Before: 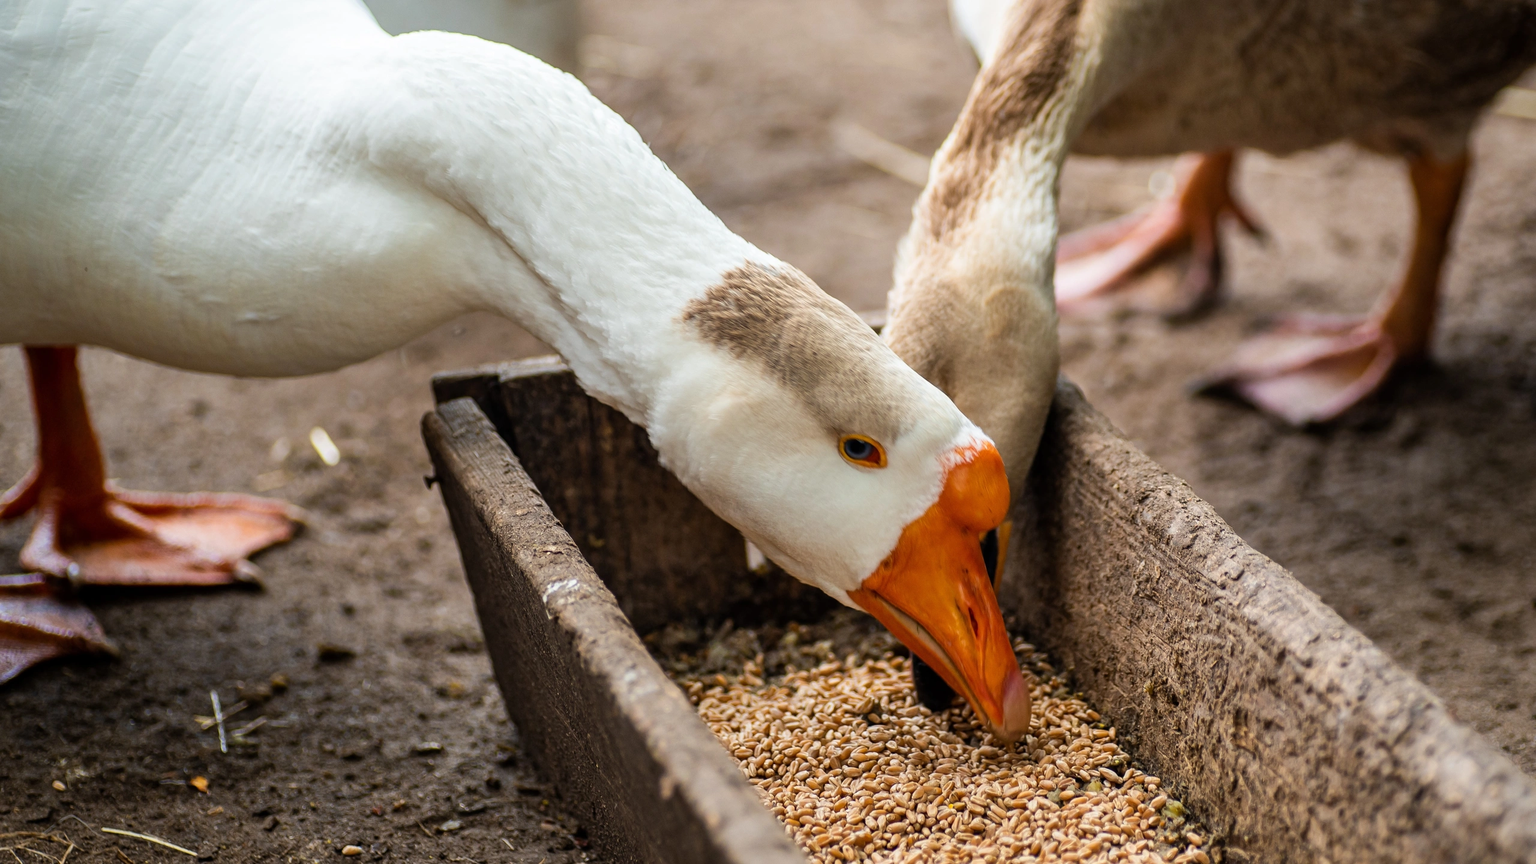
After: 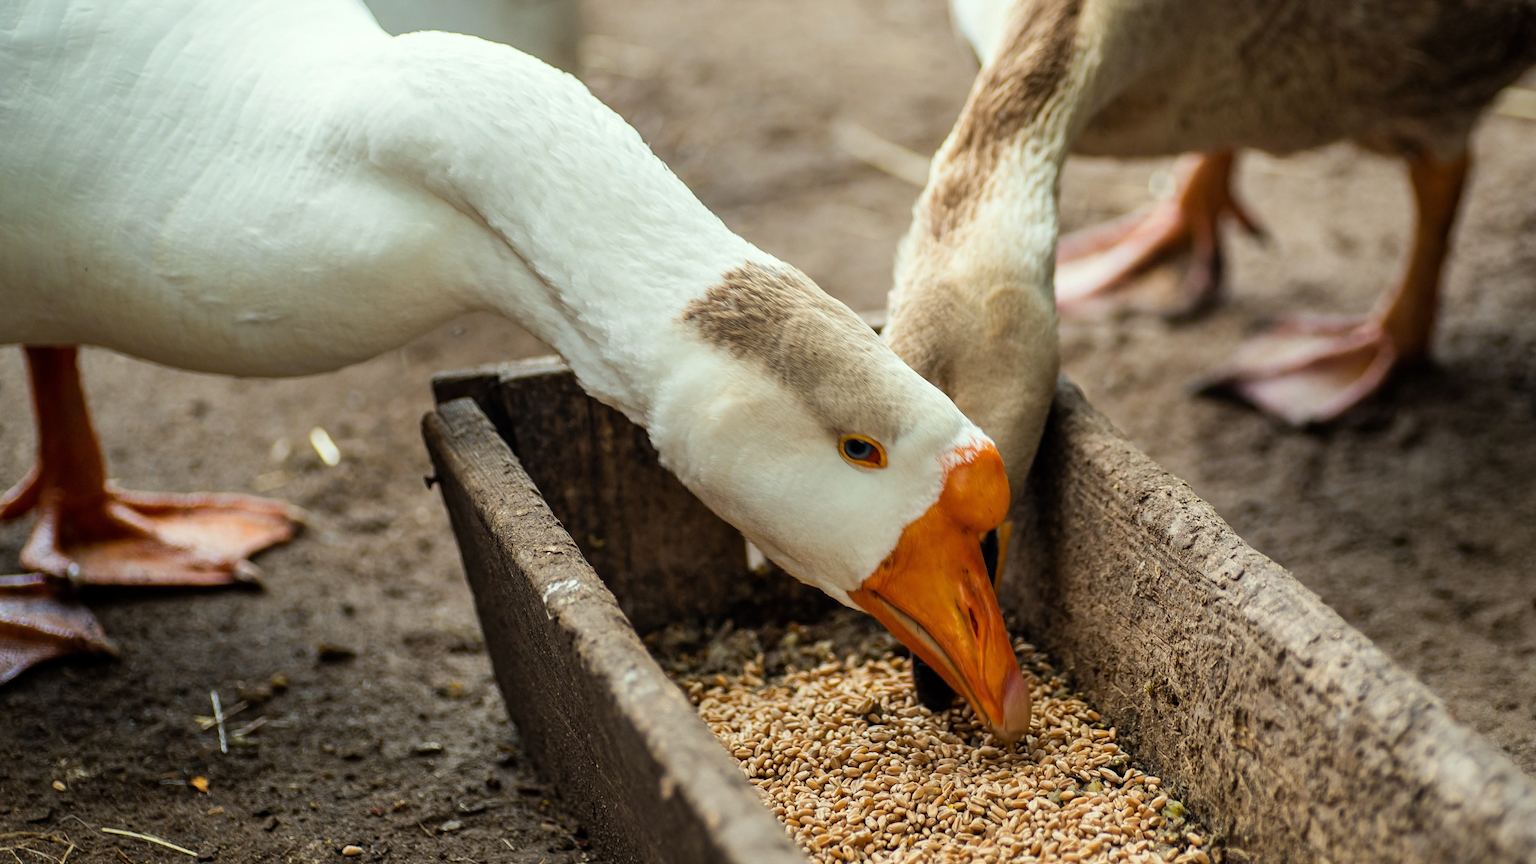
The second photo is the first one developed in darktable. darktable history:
color correction: highlights a* -4.82, highlights b* 5.06, saturation 0.948
